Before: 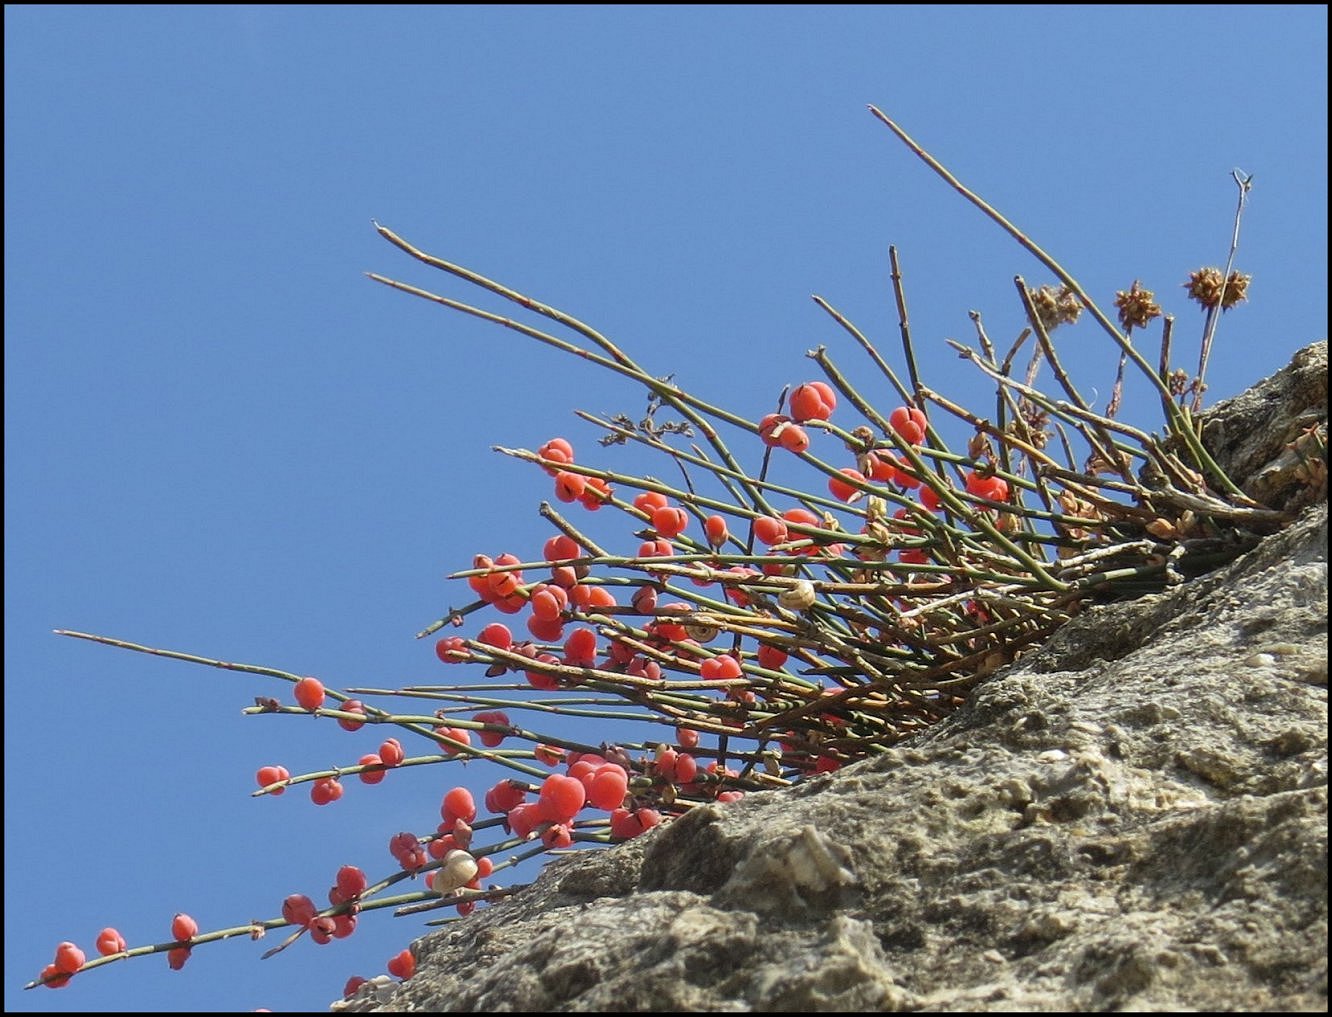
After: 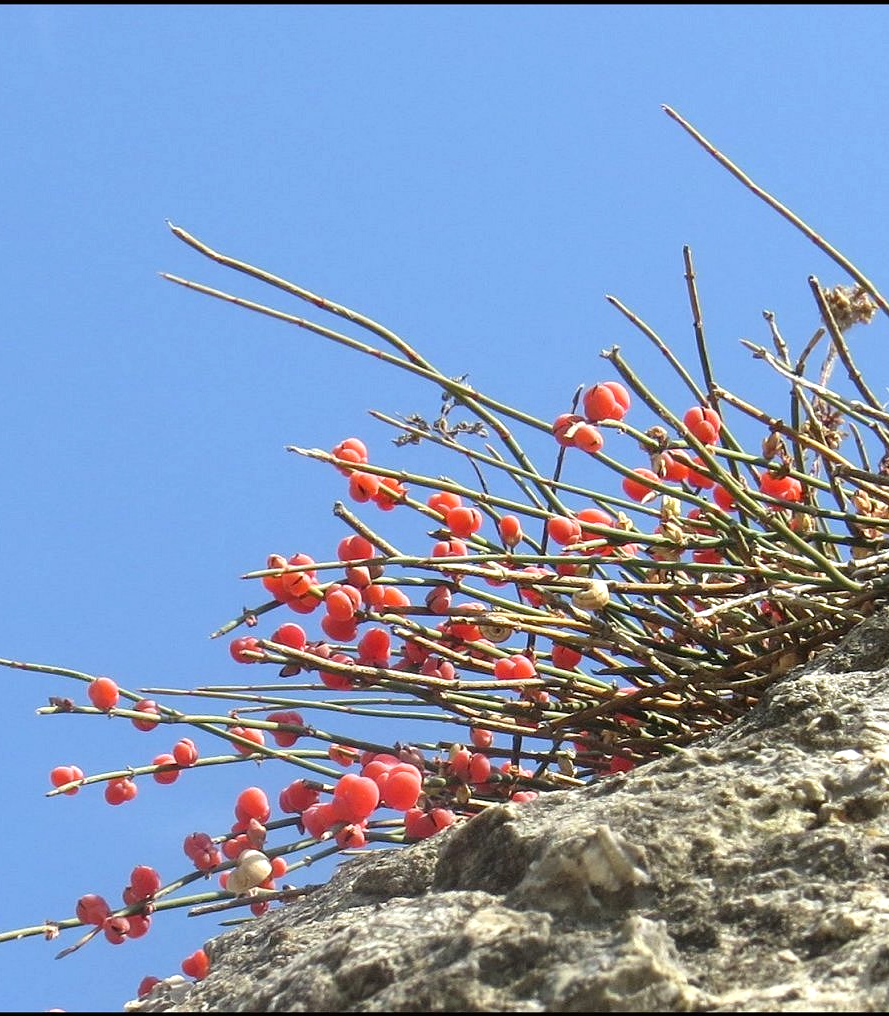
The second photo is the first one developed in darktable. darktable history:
exposure: exposure 0.568 EV, compensate exposure bias true, compensate highlight preservation false
crop and rotate: left 15.521%, right 17.715%
